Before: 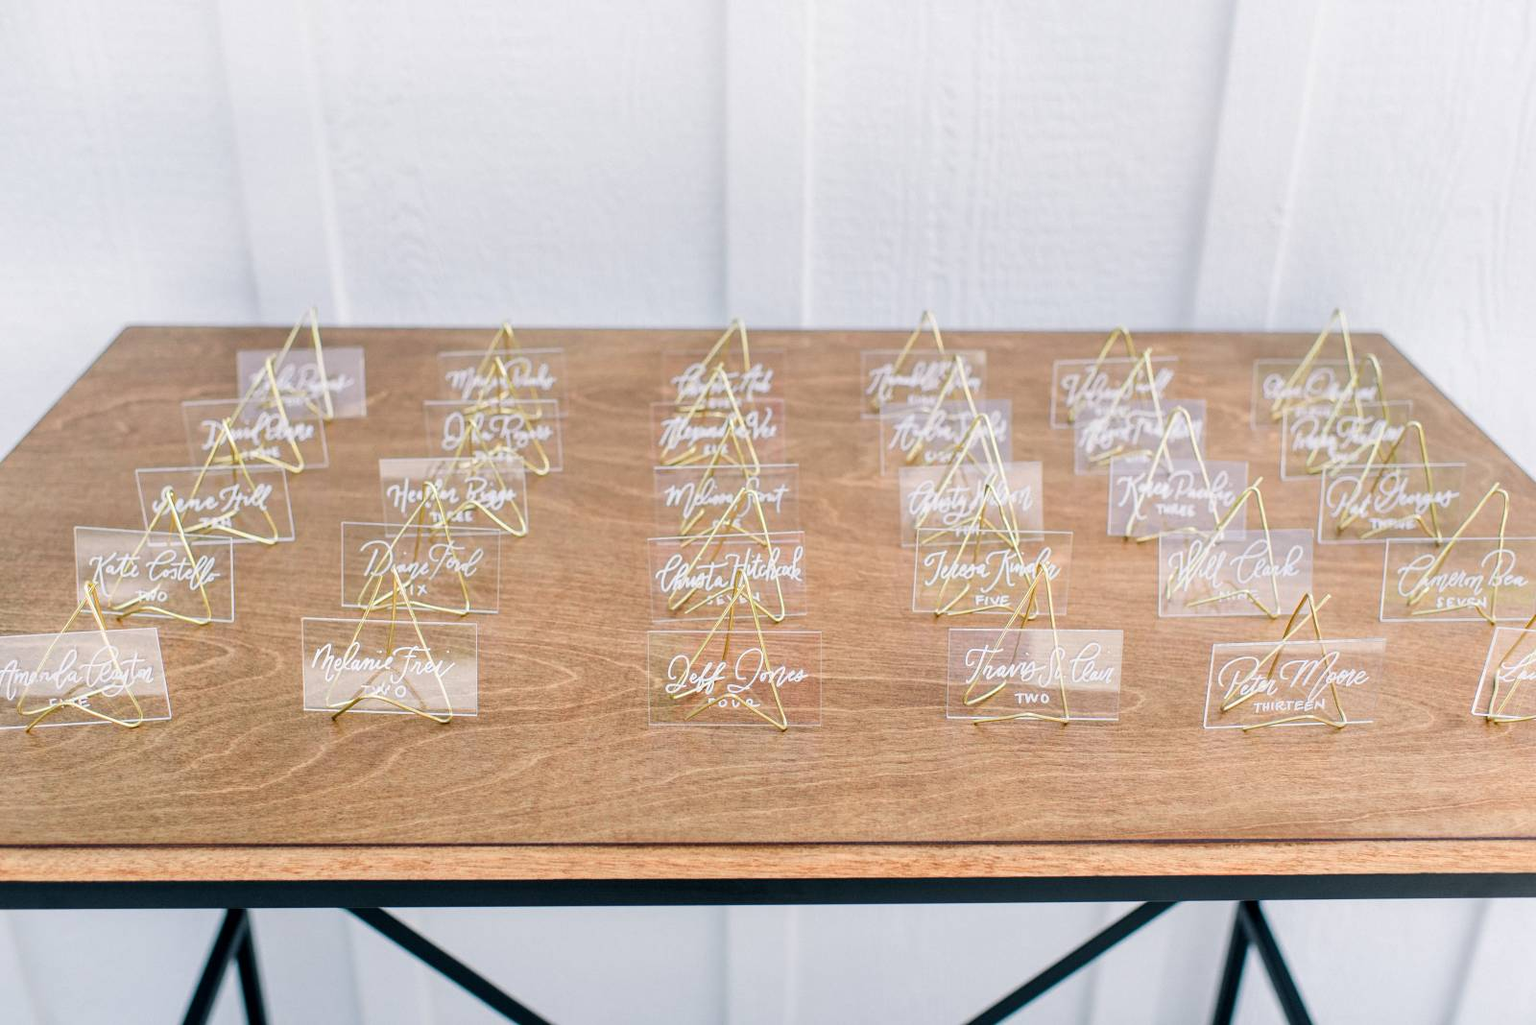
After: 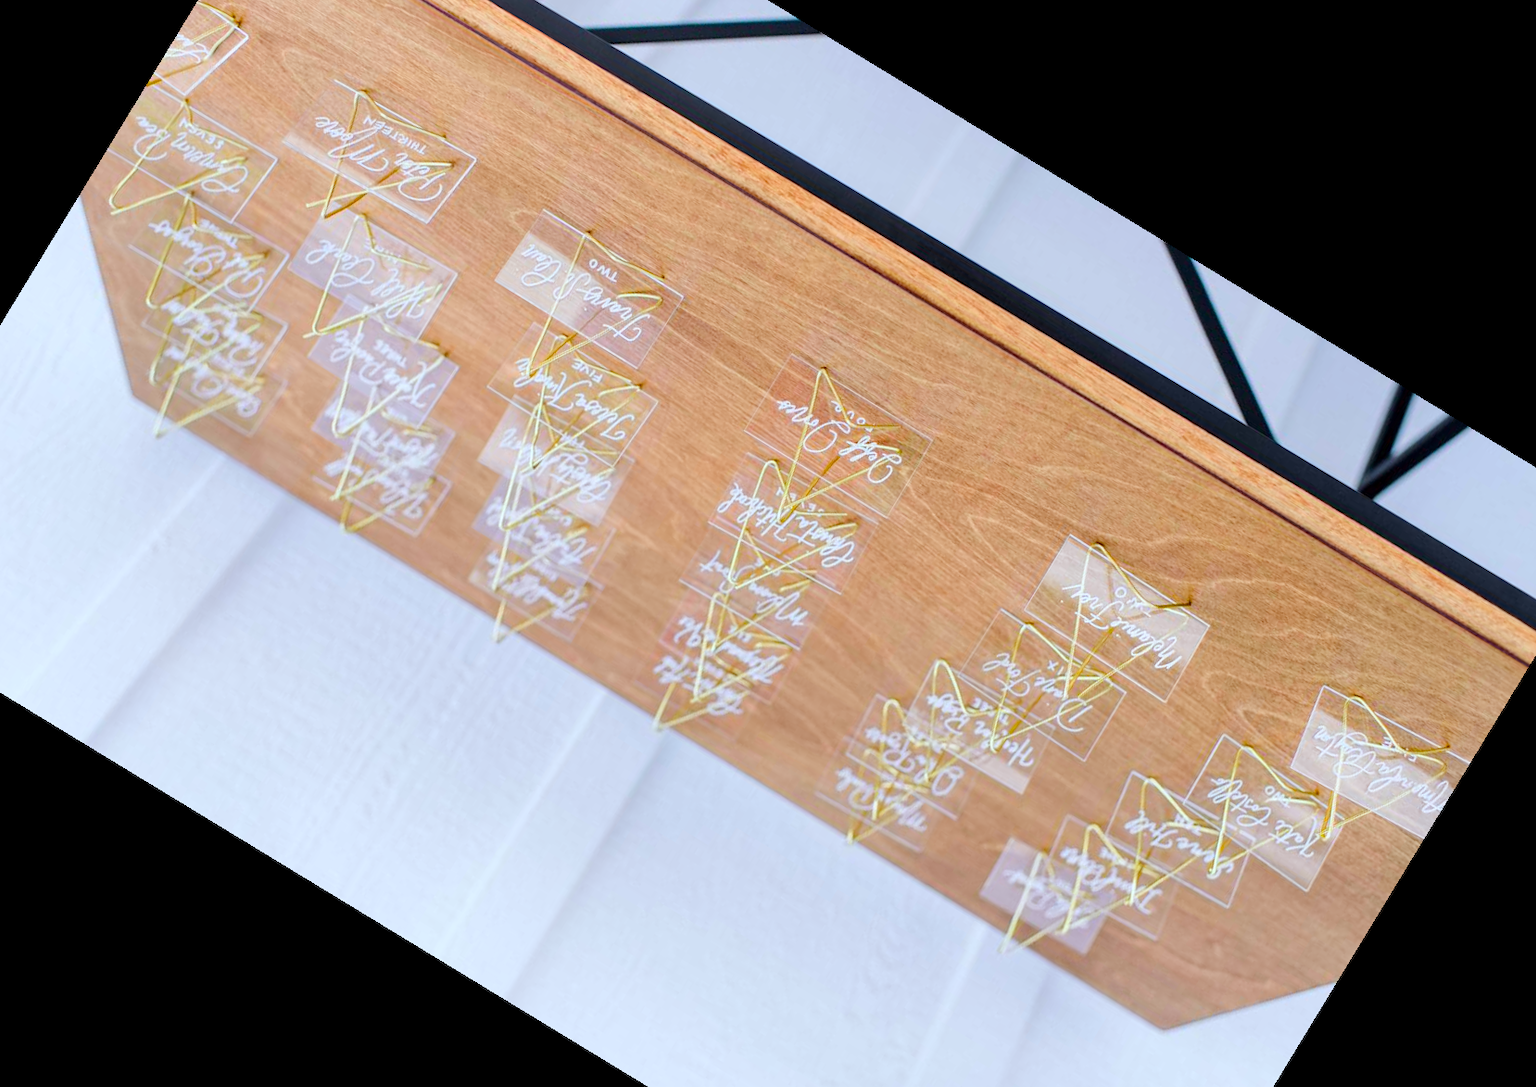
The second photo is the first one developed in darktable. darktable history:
color balance rgb: perceptual saturation grading › global saturation 25%, perceptual brilliance grading › mid-tones 10%, perceptual brilliance grading › shadows 15%, global vibrance 20%
crop and rotate: angle 148.68°, left 9.111%, top 15.603%, right 4.588%, bottom 17.041%
rgb levels: mode RGB, independent channels, levels [[0, 0.474, 1], [0, 0.5, 1], [0, 0.5, 1]]
white balance: red 0.925, blue 1.046
